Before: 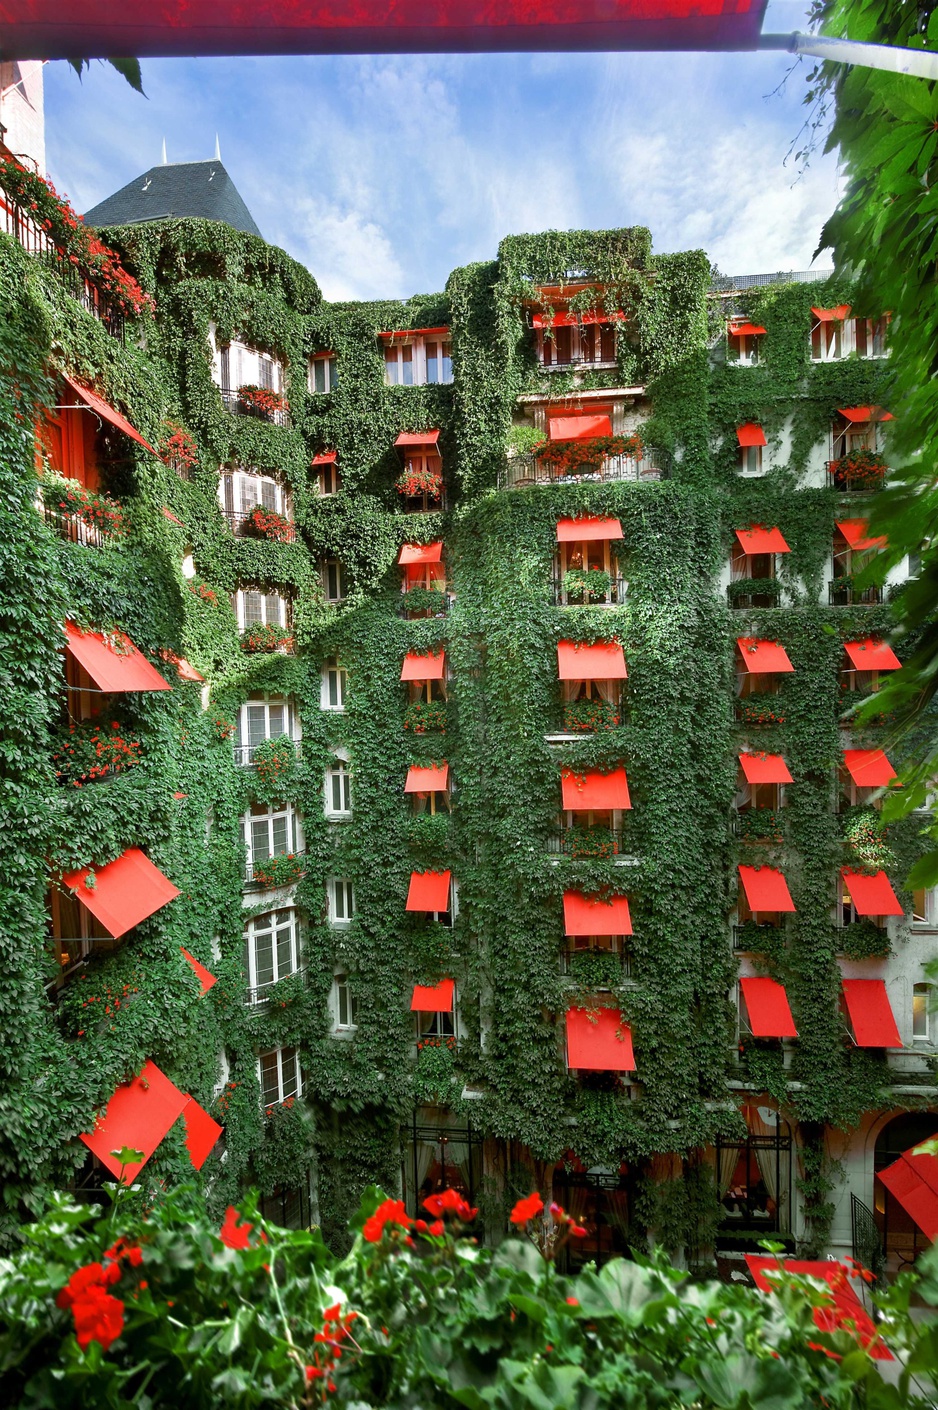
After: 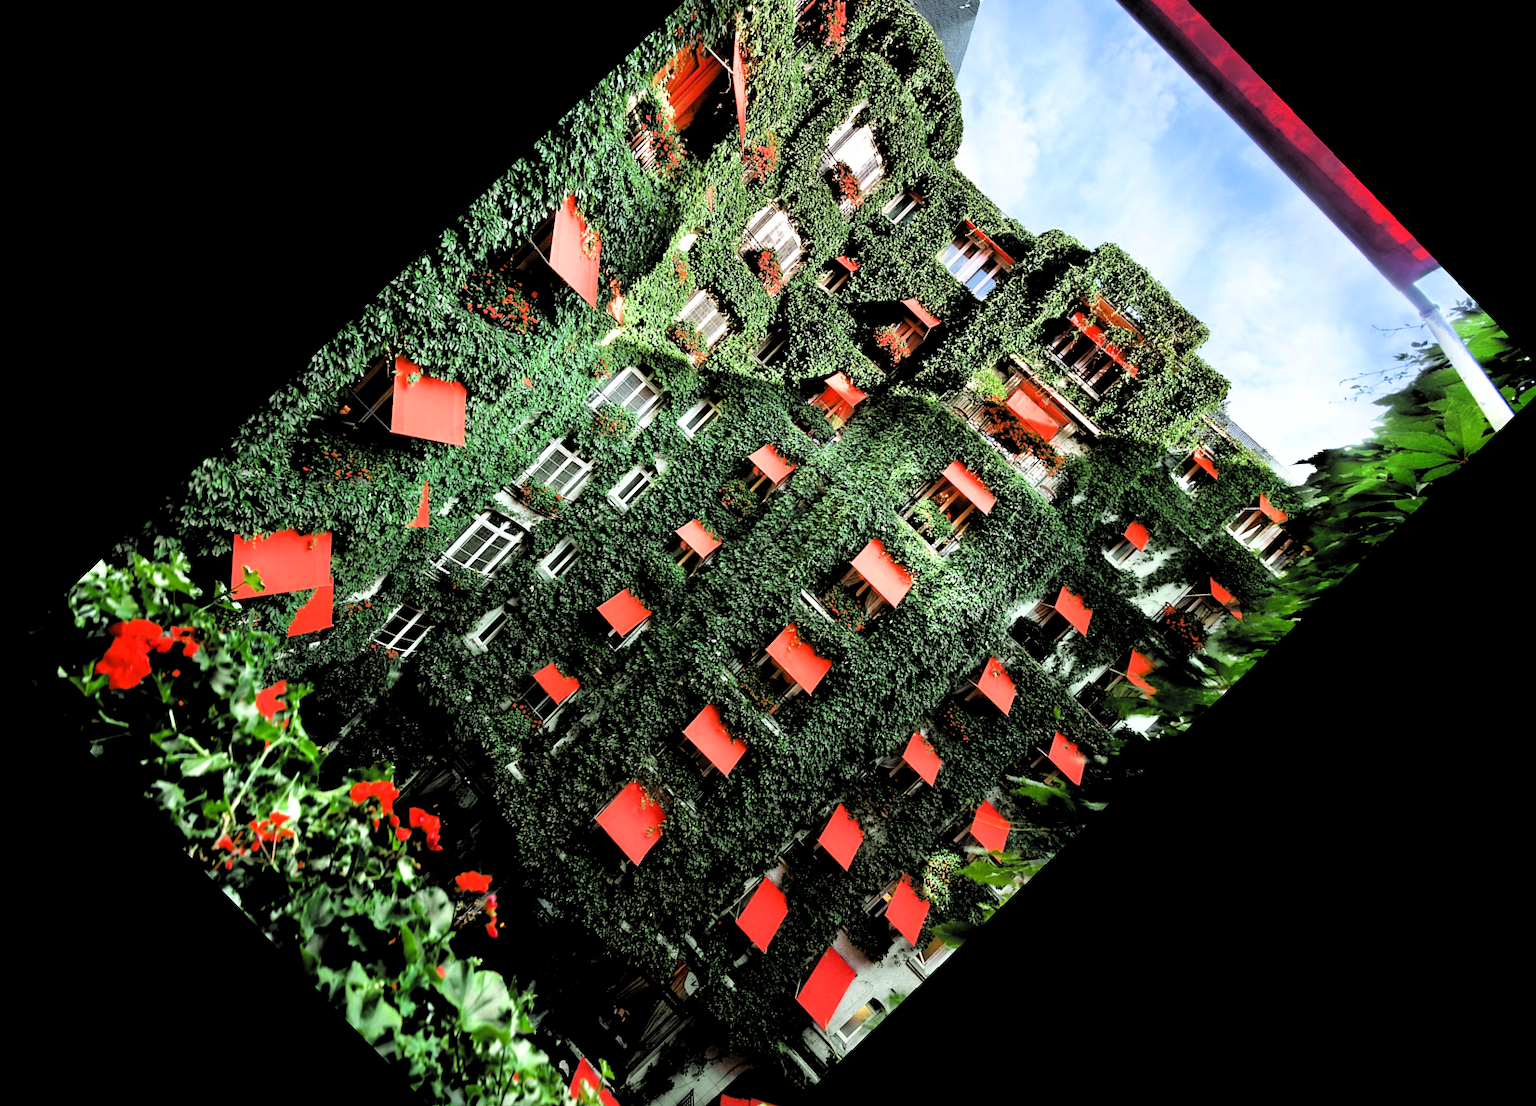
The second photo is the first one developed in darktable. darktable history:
filmic rgb: middle gray luminance 13.55%, black relative exposure -1.97 EV, white relative exposure 3.1 EV, threshold 6 EV, target black luminance 0%, hardness 1.79, latitude 59.23%, contrast 1.728, highlights saturation mix 5%, shadows ↔ highlights balance -37.52%, add noise in highlights 0, color science v3 (2019), use custom middle-gray values true, iterations of high-quality reconstruction 0, contrast in highlights soft, enable highlight reconstruction true
crop and rotate: angle -46.26°, top 16.234%, right 0.912%, bottom 11.704%
